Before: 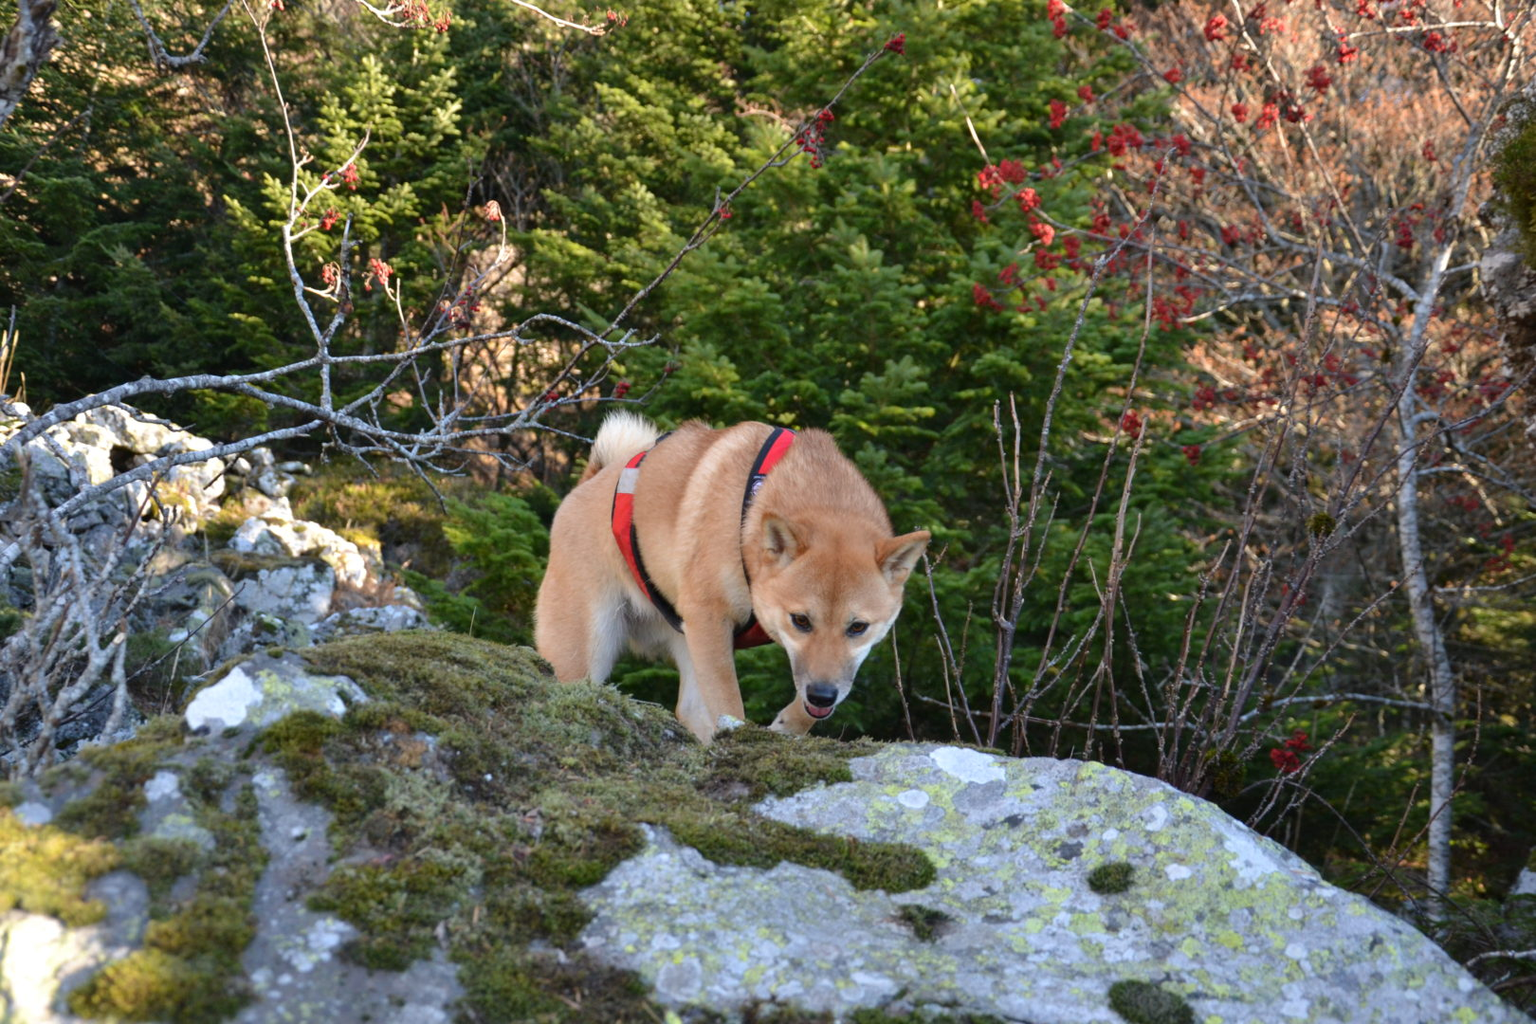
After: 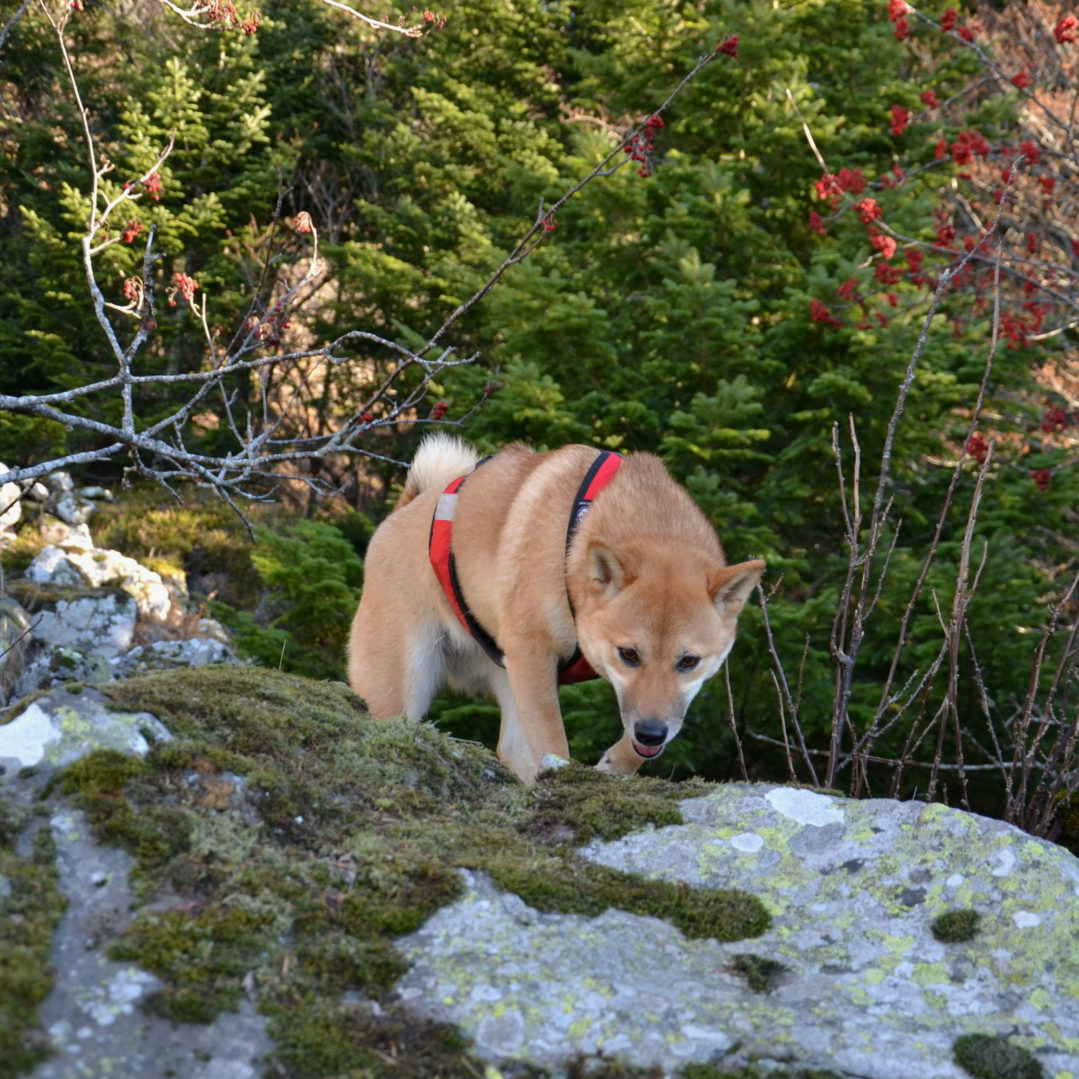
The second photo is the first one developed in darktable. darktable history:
exposure: black level correction 0.002, exposure -0.1 EV, compensate highlight preservation false
crop and rotate: left 13.342%, right 19.991%
